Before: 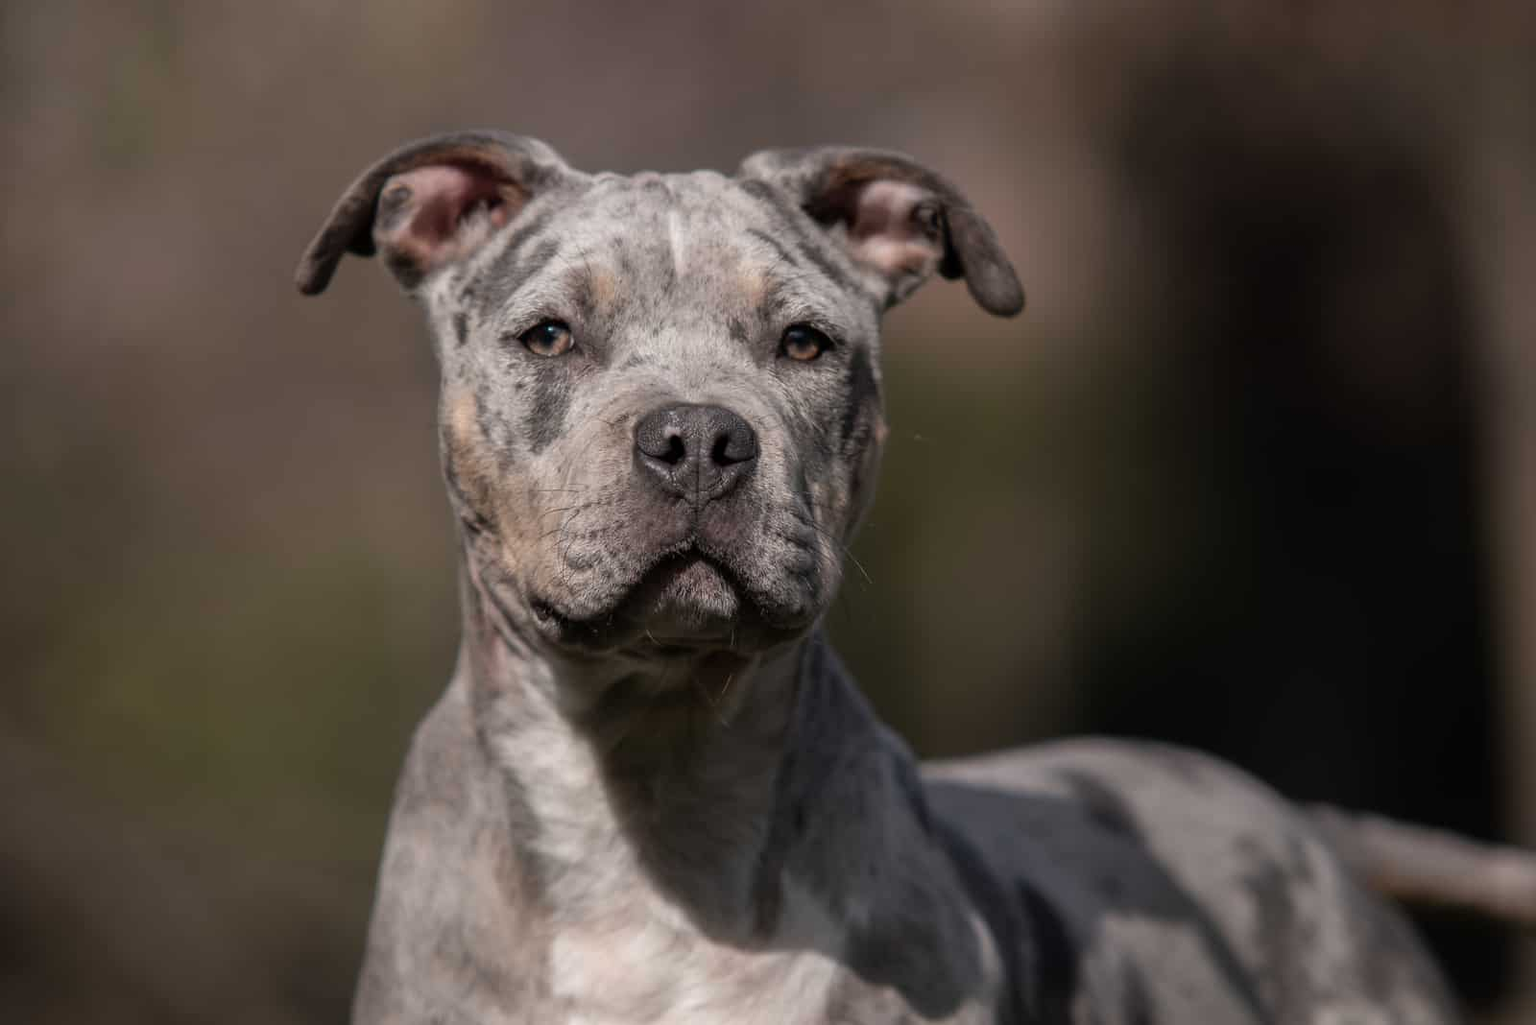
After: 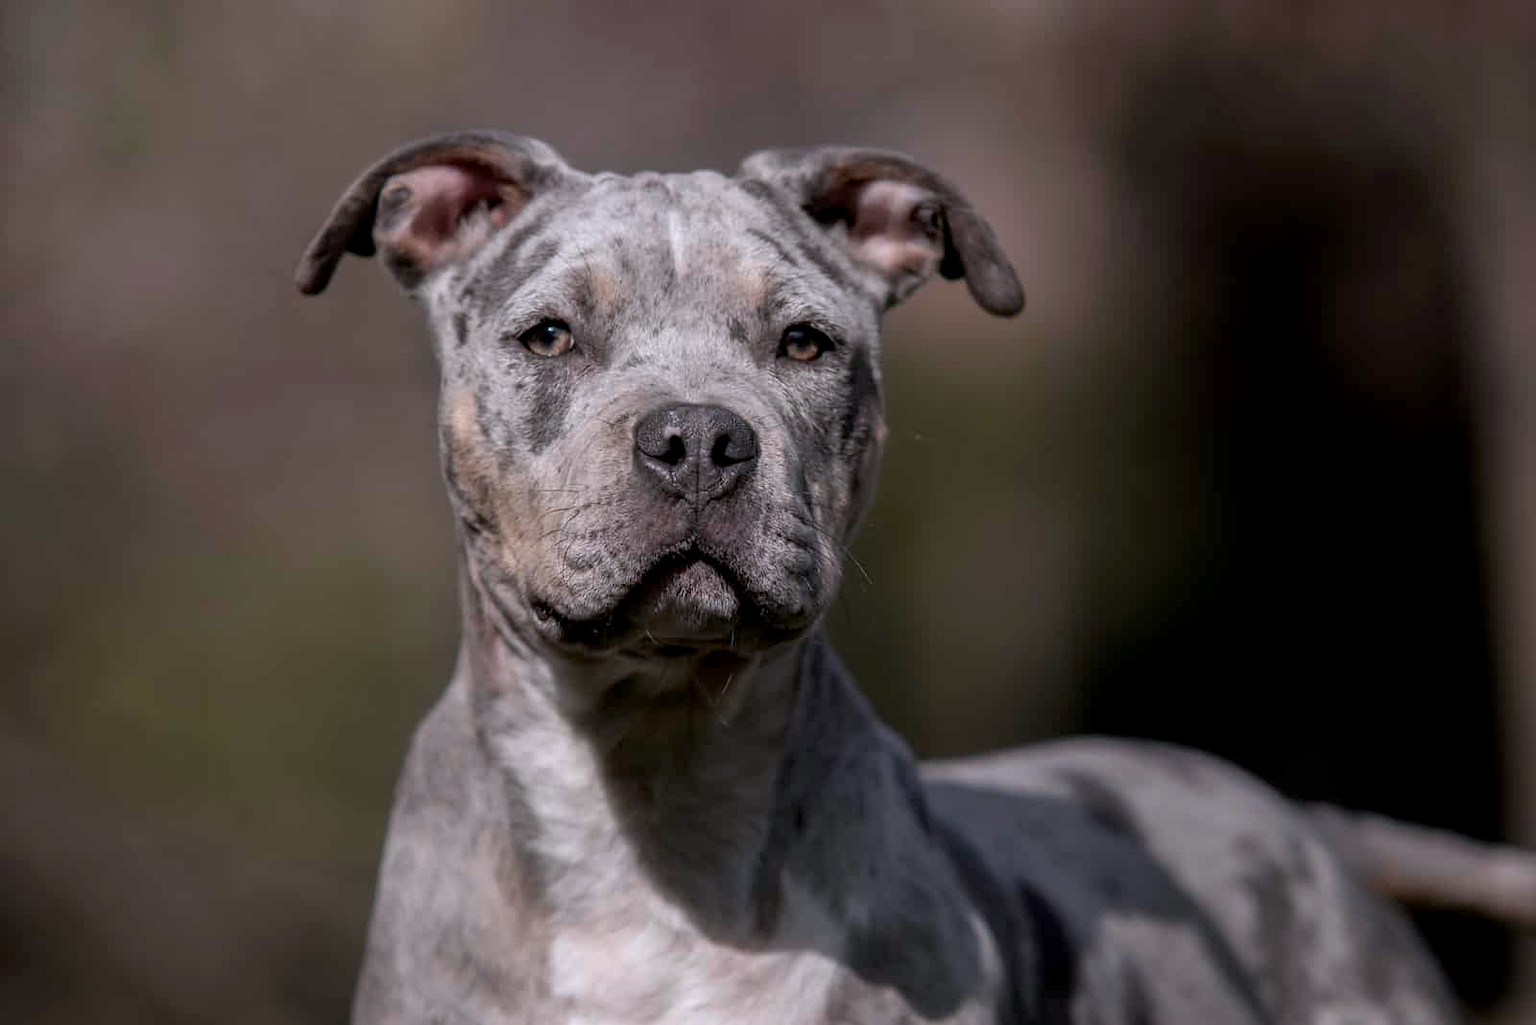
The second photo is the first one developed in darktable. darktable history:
exposure: black level correction 0.004, exposure 0.016 EV, compensate highlight preservation false
sharpen: amount 0.209
color calibration: illuminant as shot in camera, x 0.358, y 0.373, temperature 4628.91 K
